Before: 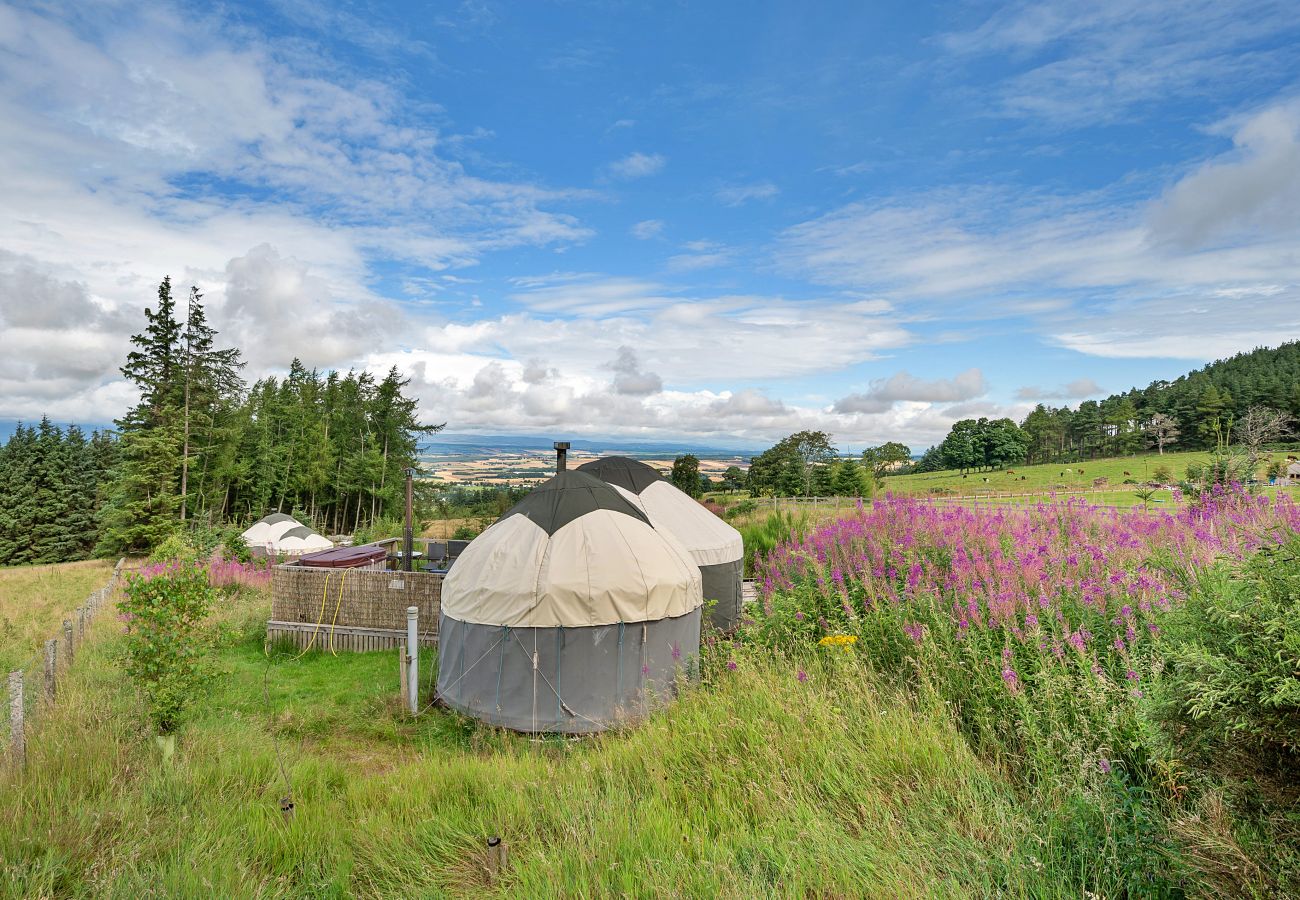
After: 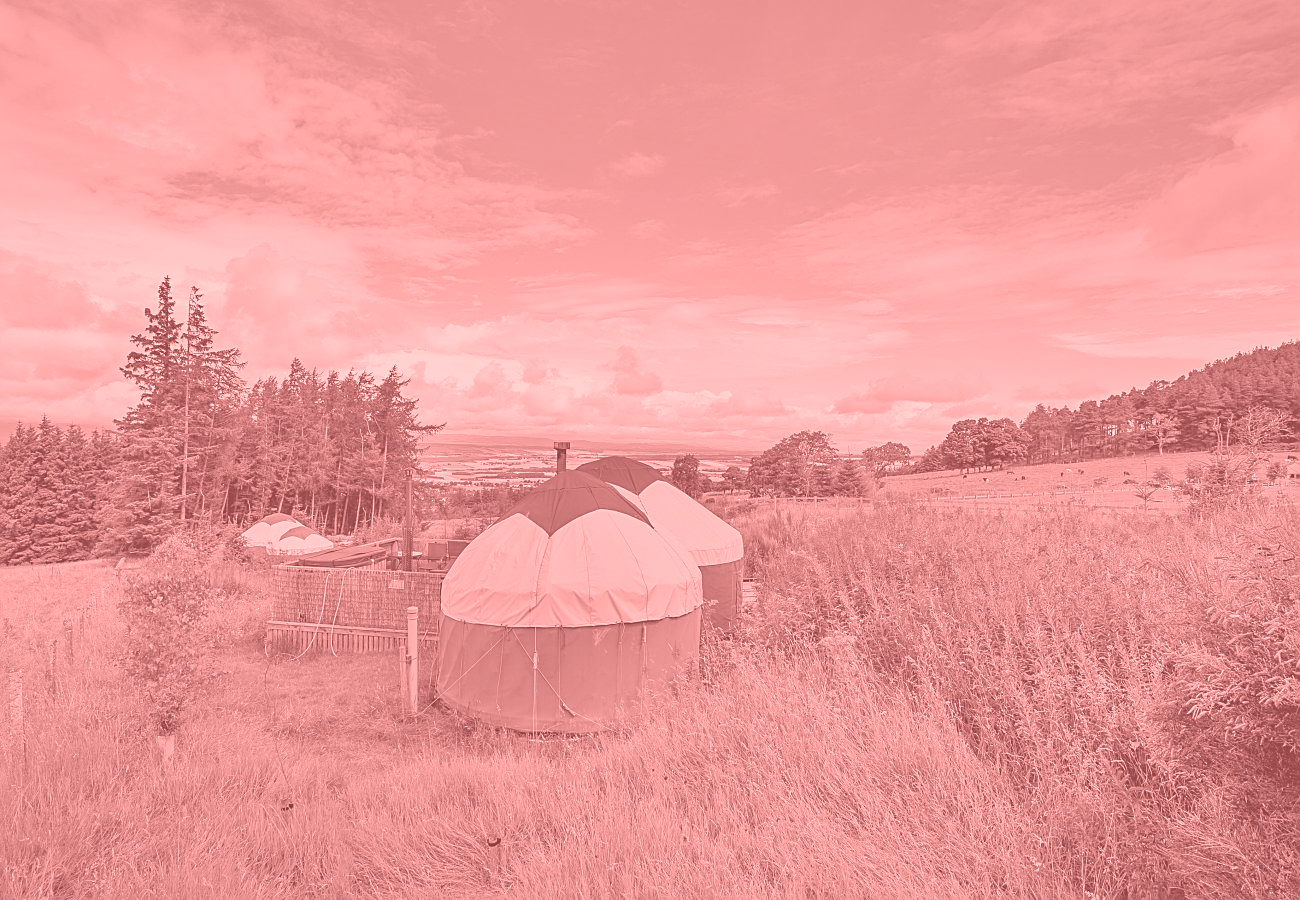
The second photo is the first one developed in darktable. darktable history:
colorize: saturation 51%, source mix 50.67%, lightness 50.67%
white balance: red 0.948, green 1.02, blue 1.176
sharpen: on, module defaults
